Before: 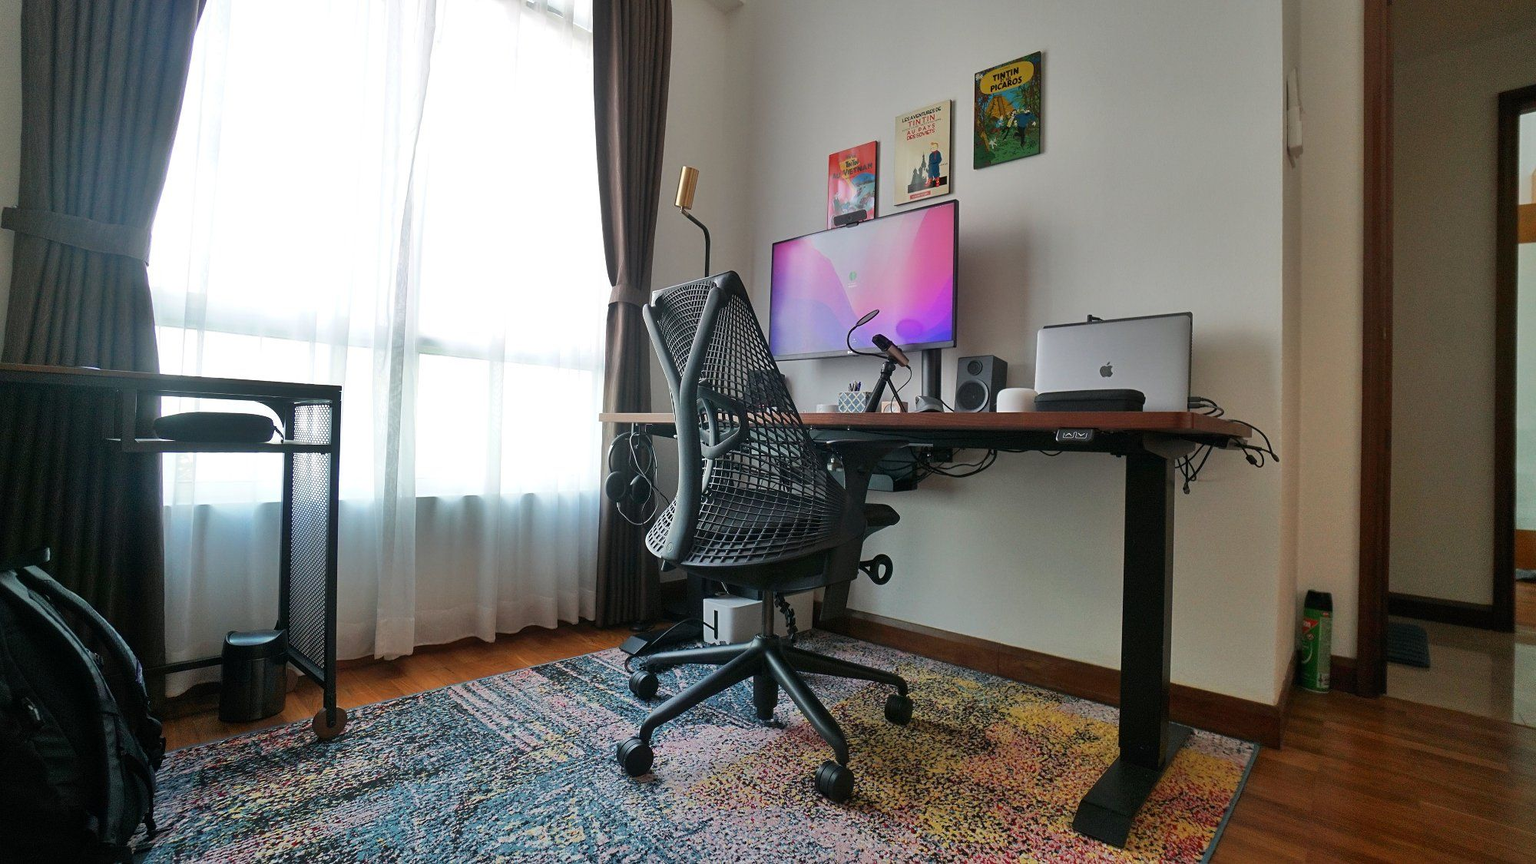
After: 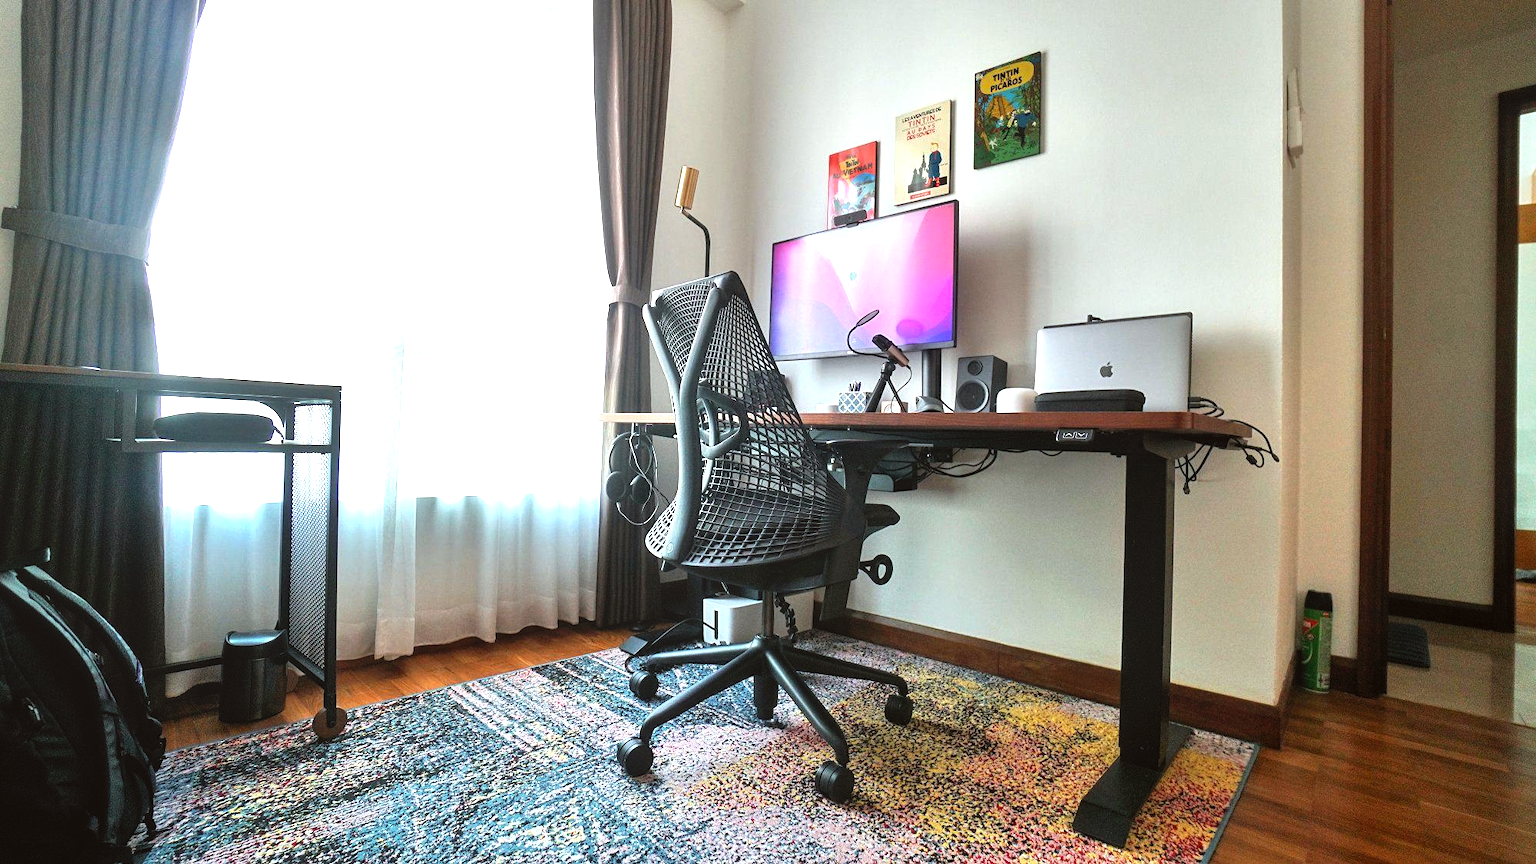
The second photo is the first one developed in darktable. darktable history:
local contrast: detail 109%
levels: levels [0.012, 0.367, 0.697]
color correction: highlights a* -2.87, highlights b* -2.09, shadows a* 2.23, shadows b* 2.72
